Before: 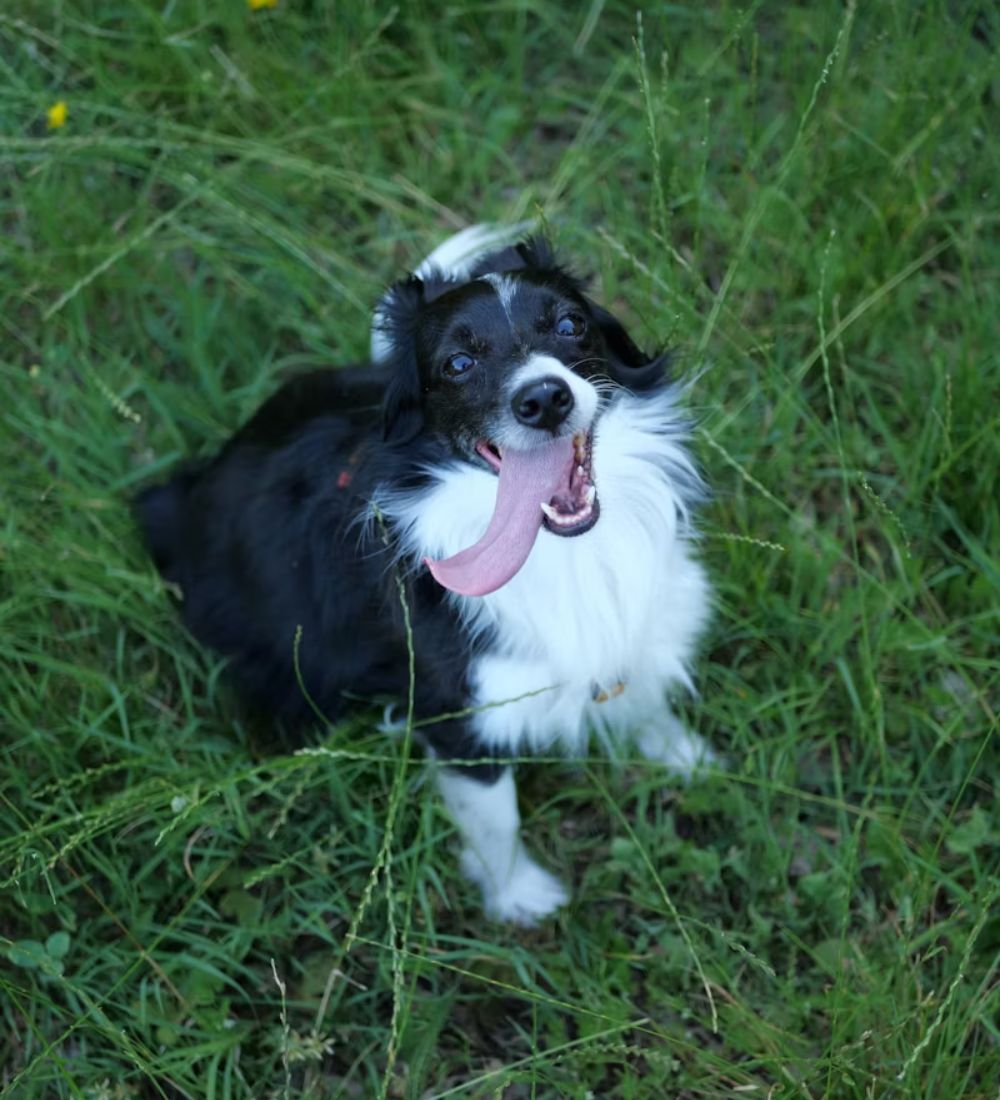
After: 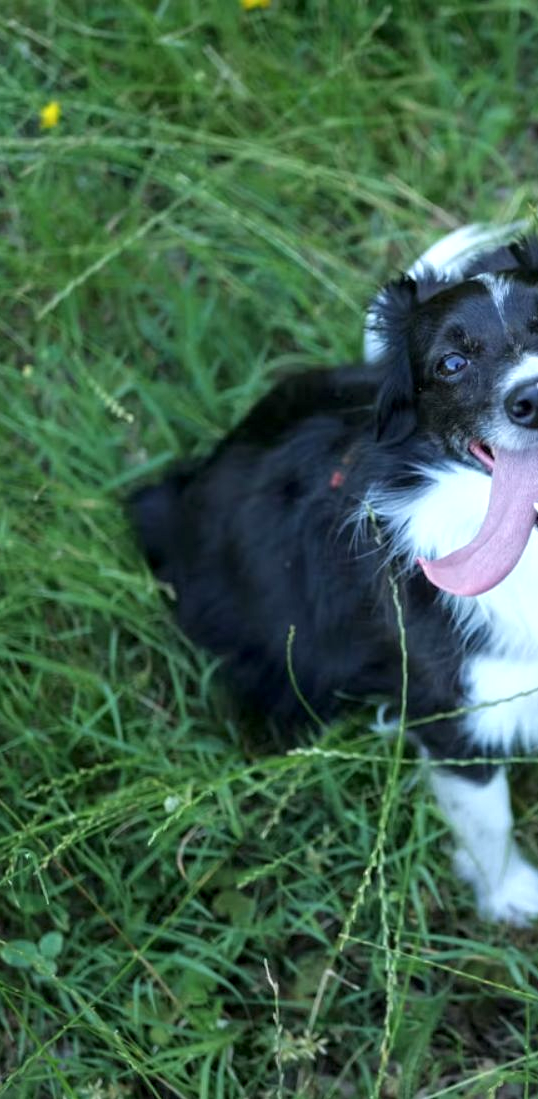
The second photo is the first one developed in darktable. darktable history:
local contrast: on, module defaults
crop: left 0.785%, right 45.396%, bottom 0.083%
exposure: exposure 0.491 EV, compensate exposure bias true, compensate highlight preservation false
